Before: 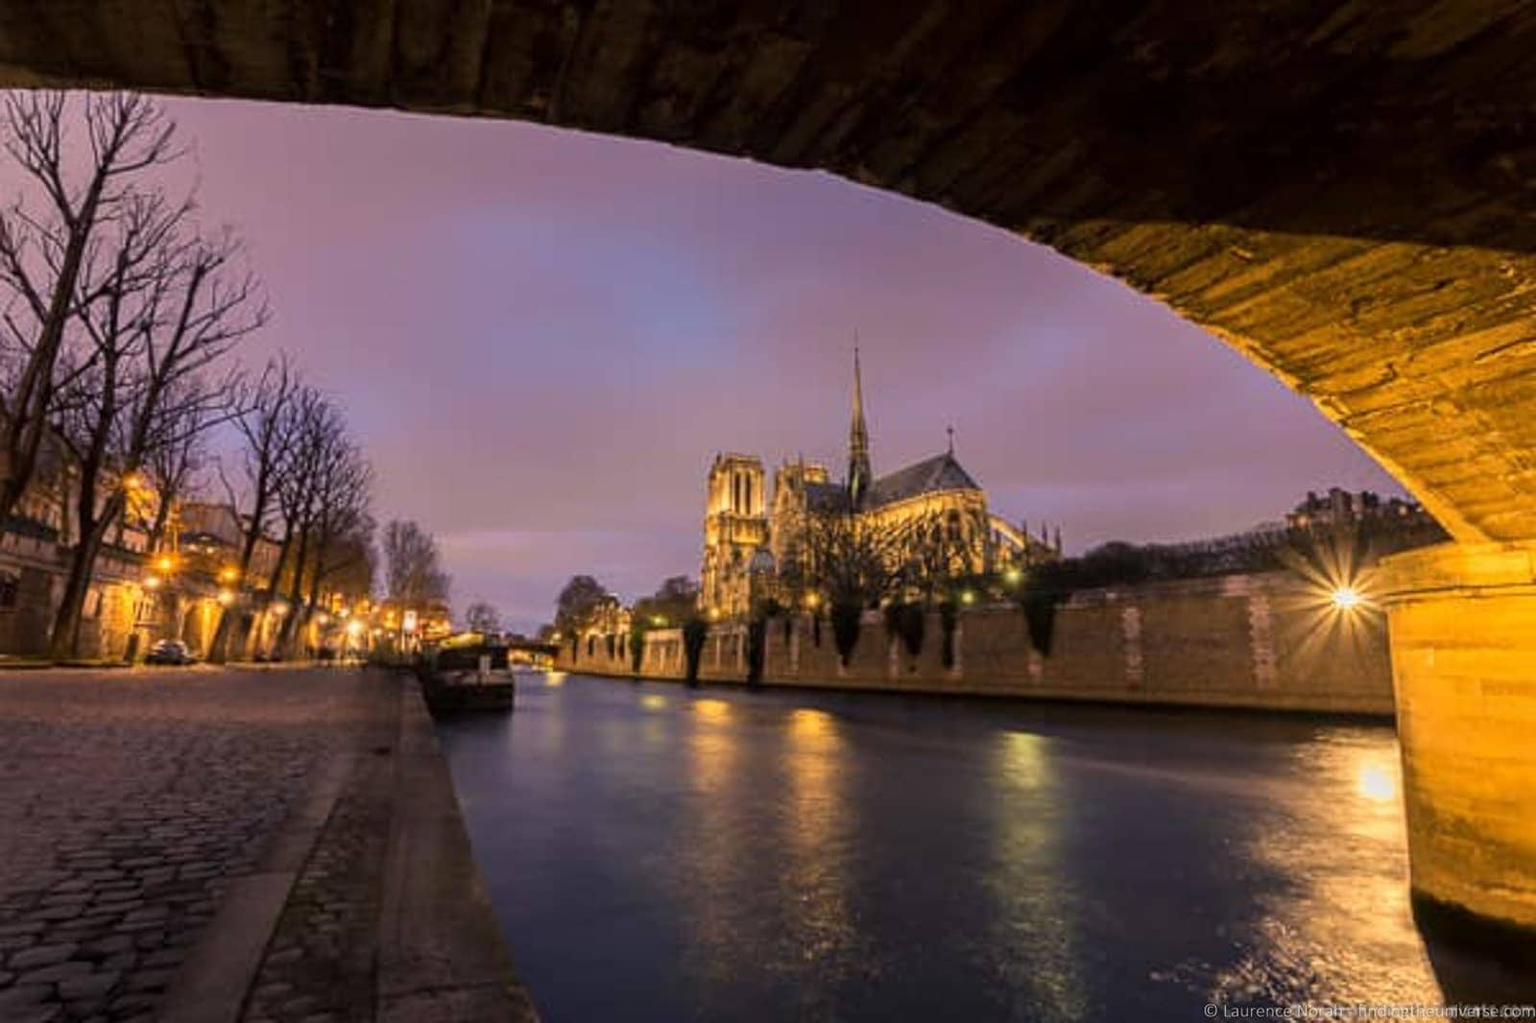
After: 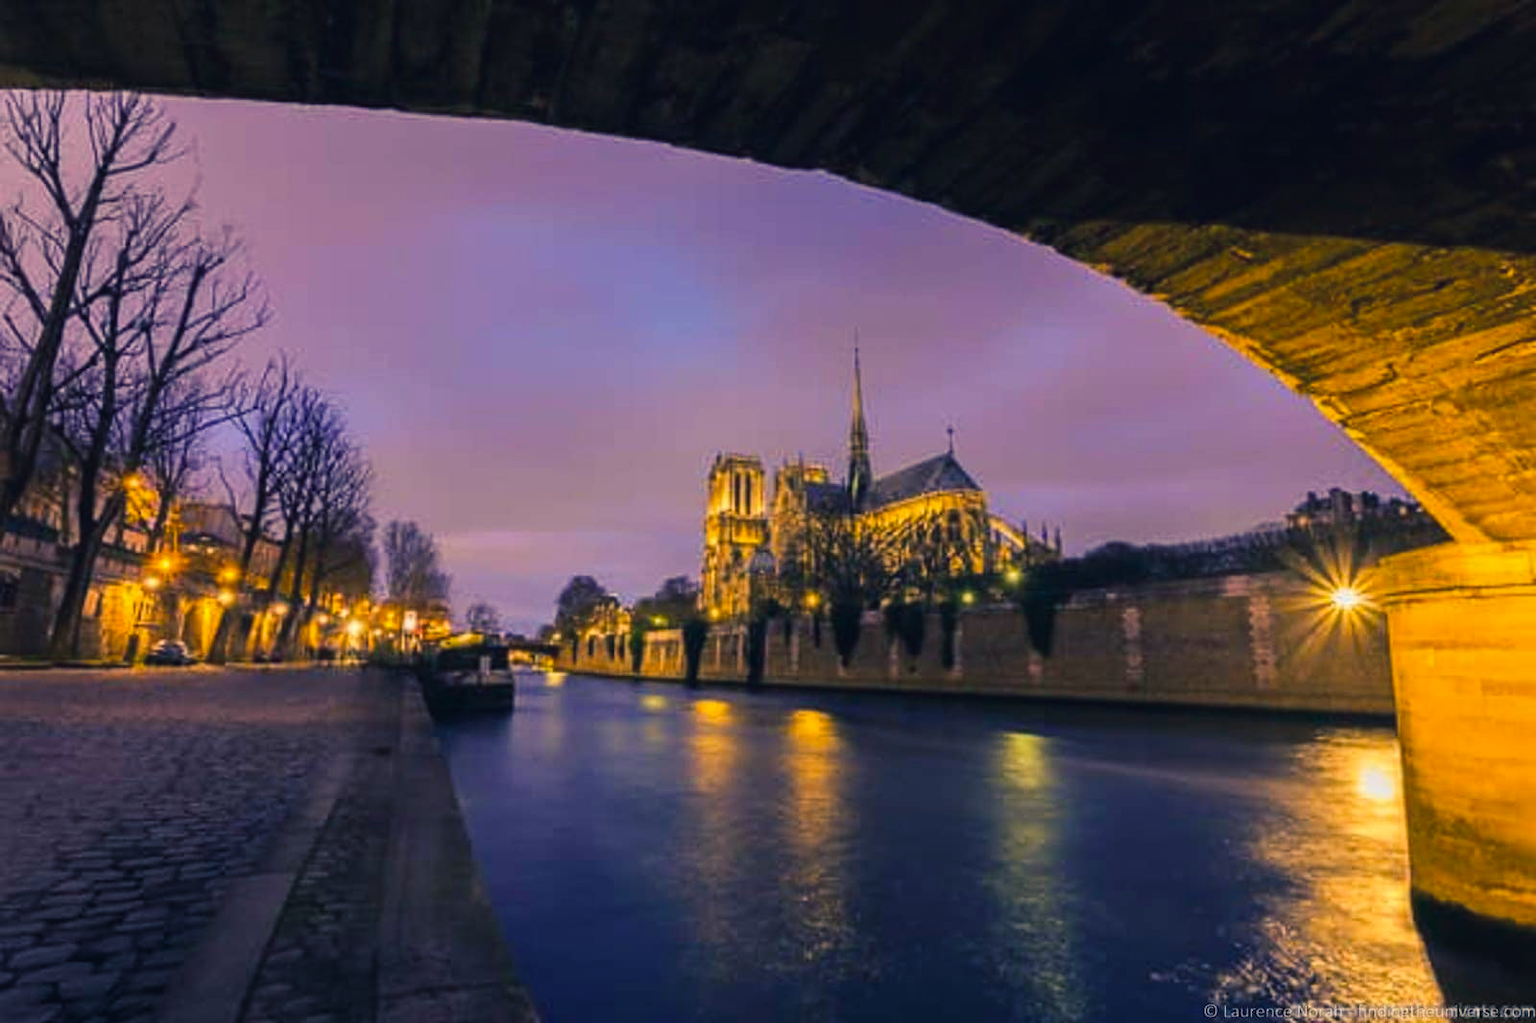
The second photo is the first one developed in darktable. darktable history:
color balance rgb: shadows lift › luminance -41.036%, shadows lift › chroma 13.9%, shadows lift › hue 258.22°, global offset › luminance 0.492%, global offset › hue 56.88°, perceptual saturation grading › global saturation 25.472%, global vibrance 14.897%
